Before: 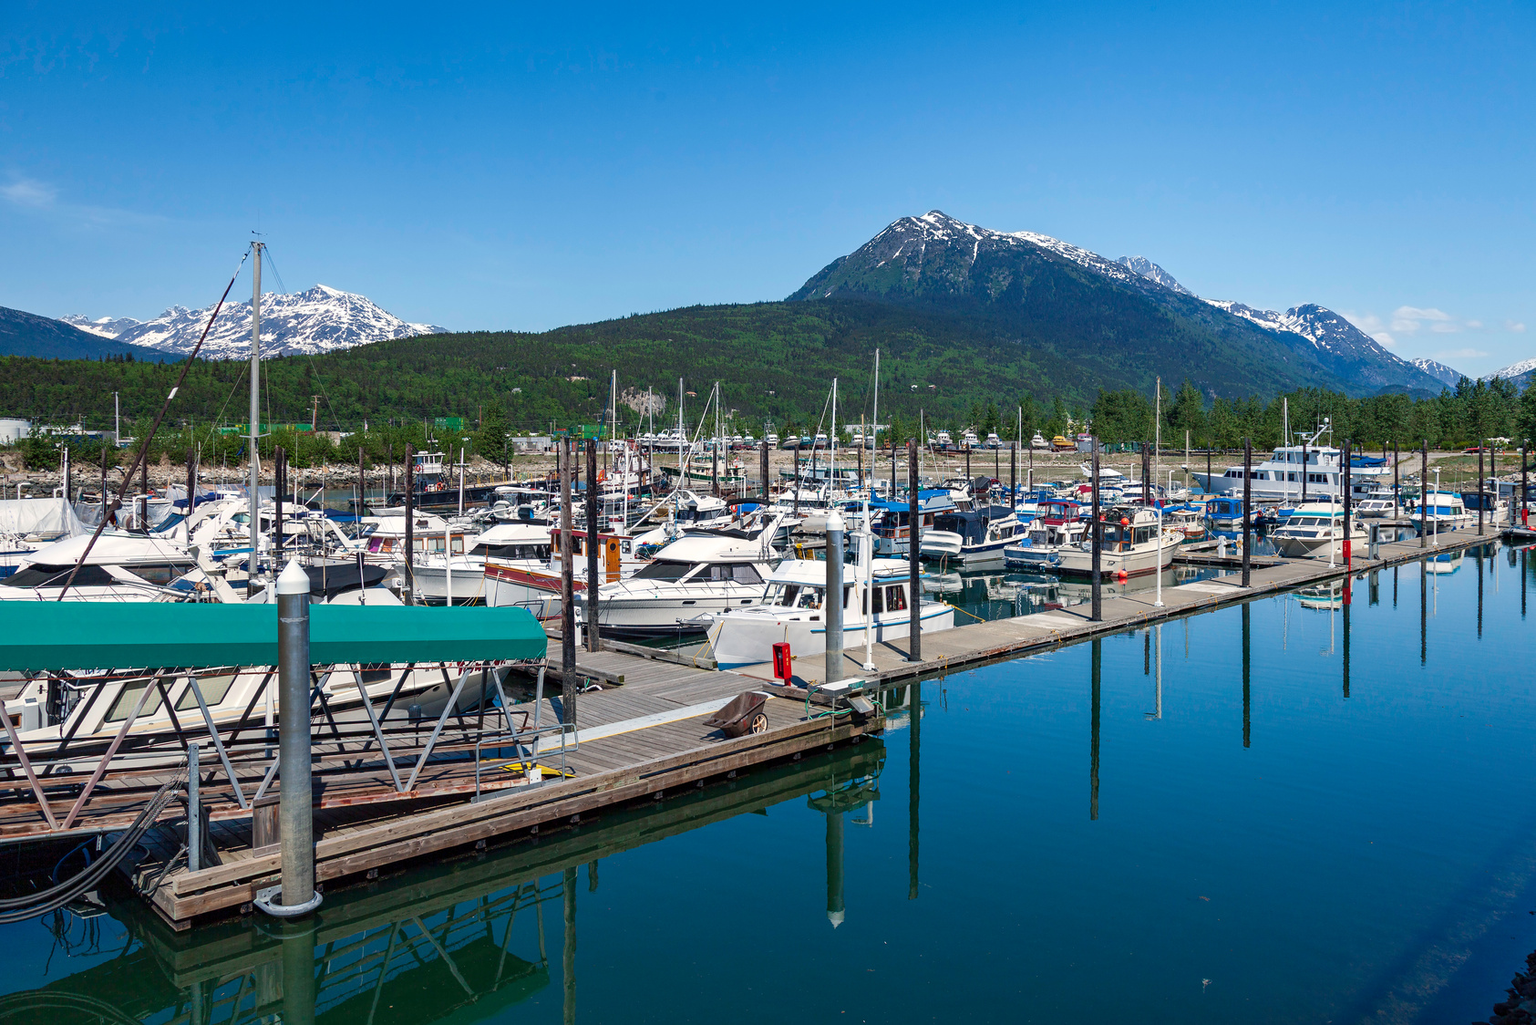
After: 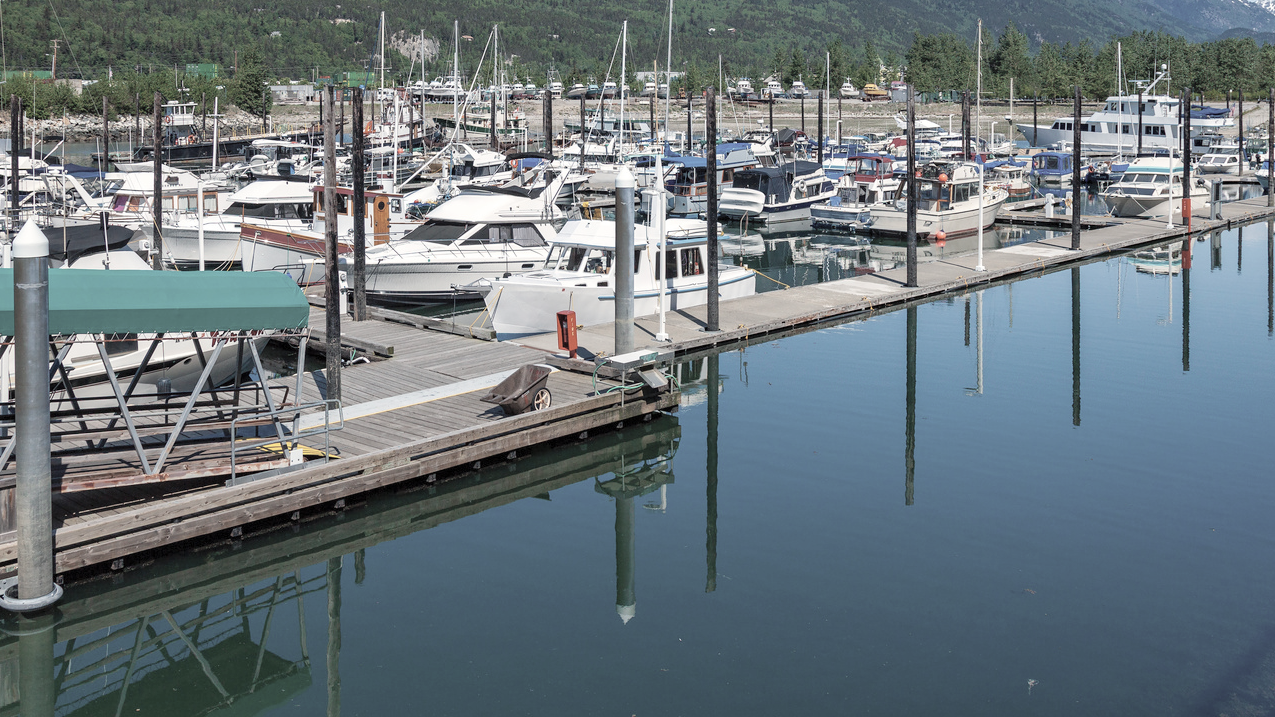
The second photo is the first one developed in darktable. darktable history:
contrast brightness saturation: brightness 0.18, saturation -0.5
crop and rotate: left 17.299%, top 35.115%, right 7.015%, bottom 1.024%
